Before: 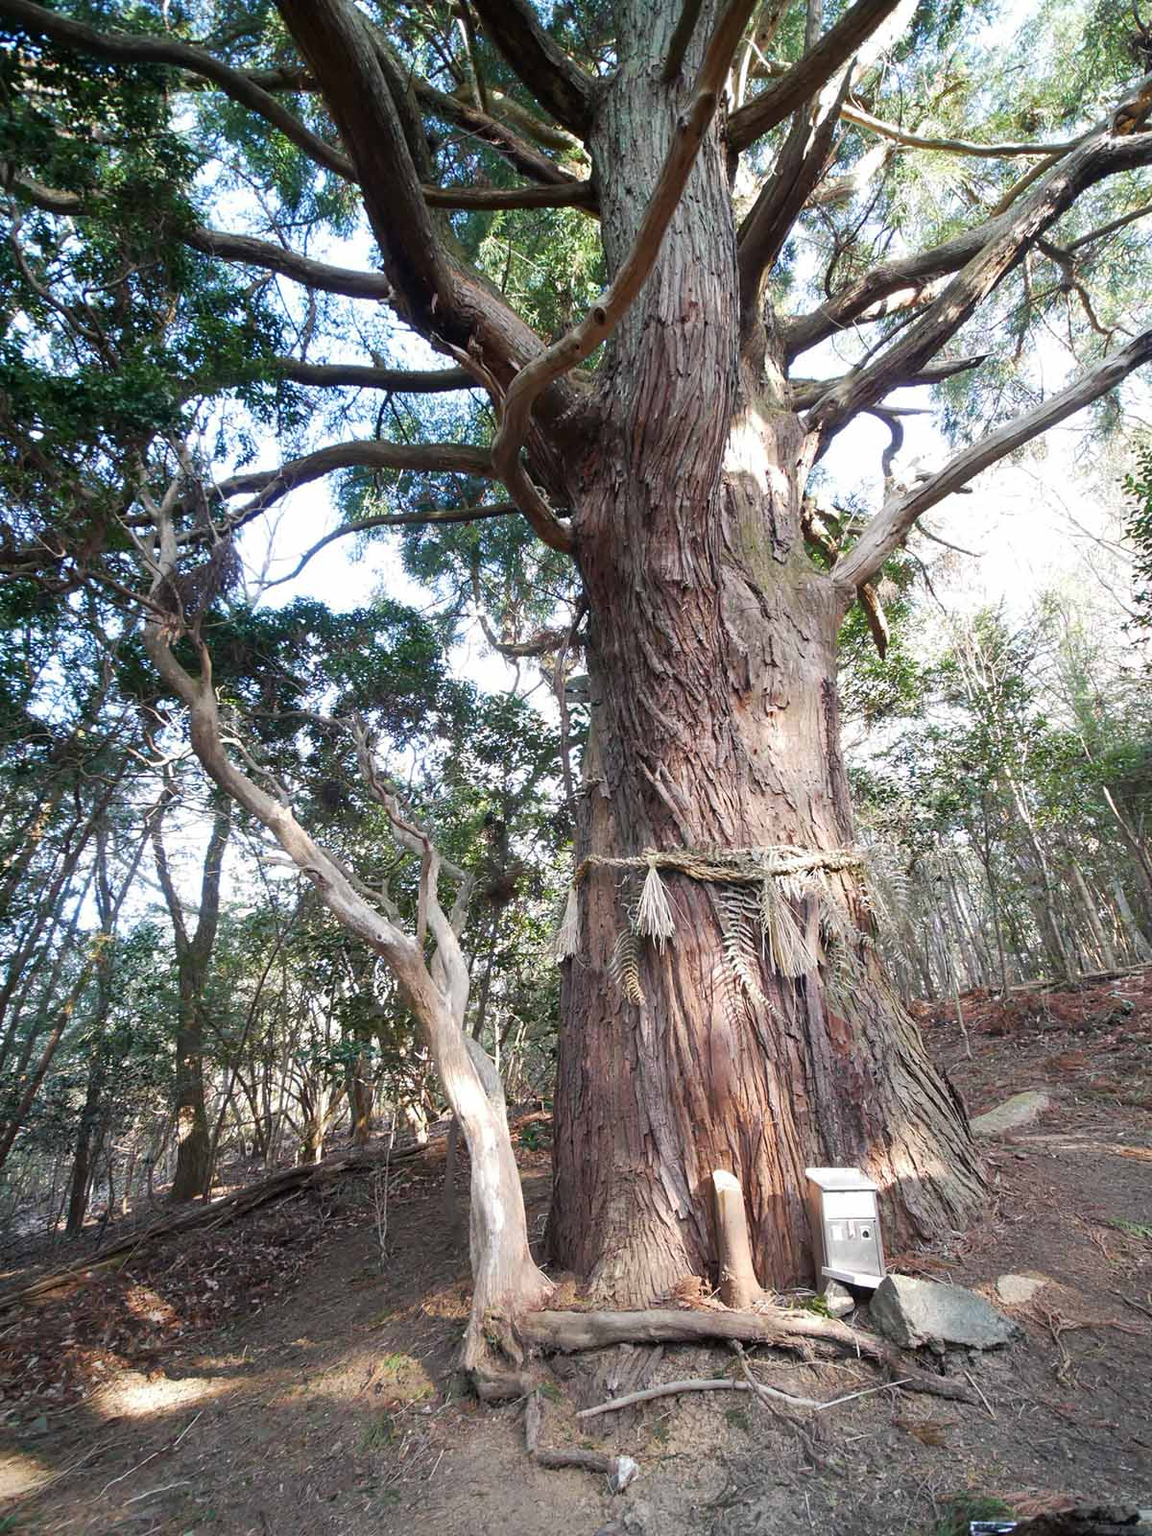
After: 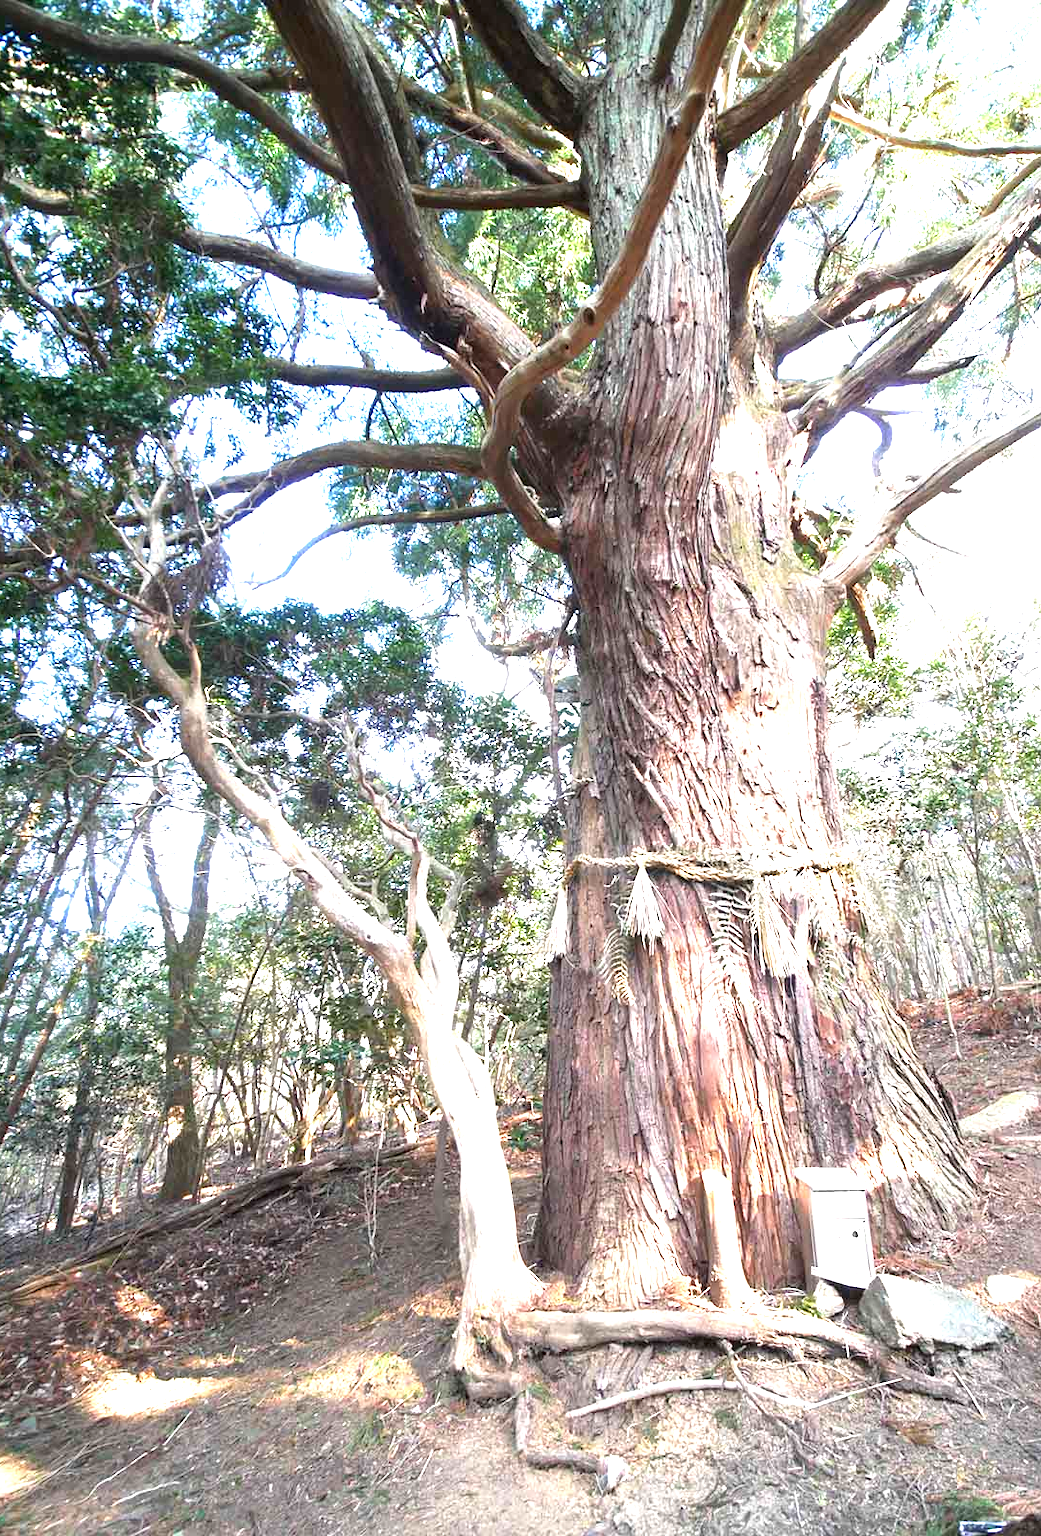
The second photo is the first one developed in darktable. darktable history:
crop and rotate: left 0.919%, right 8.597%
exposure: black level correction 0, exposure 1.567 EV, compensate highlight preservation false
